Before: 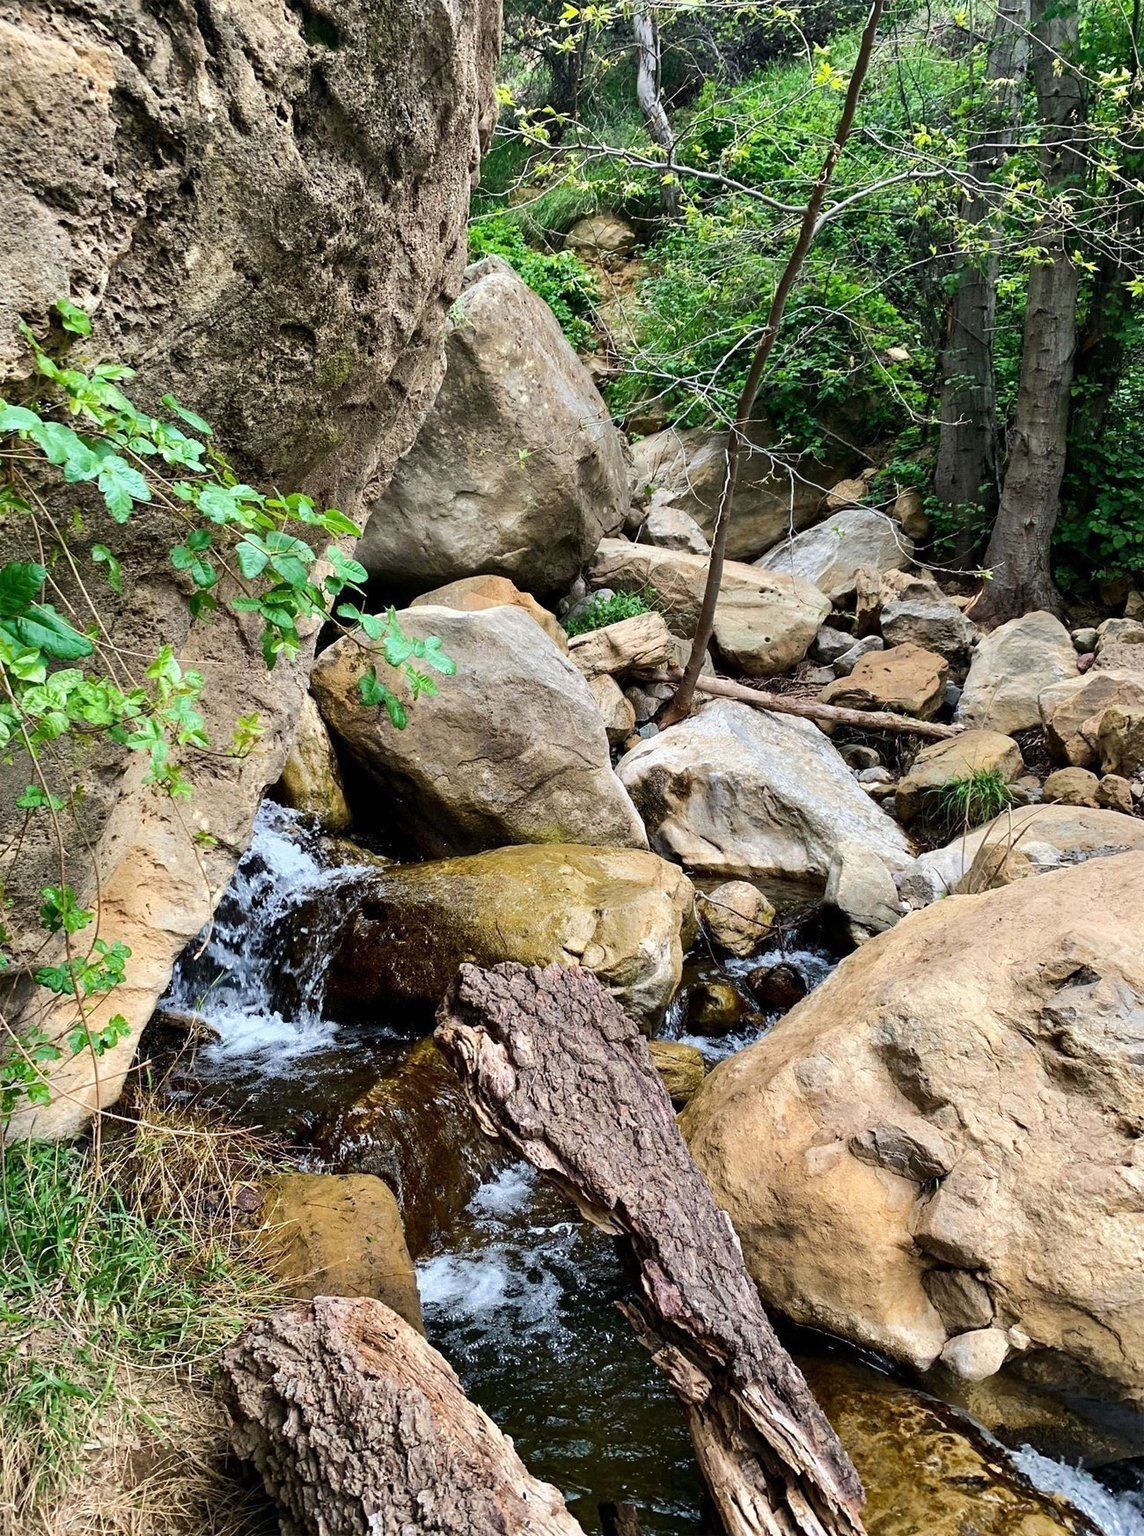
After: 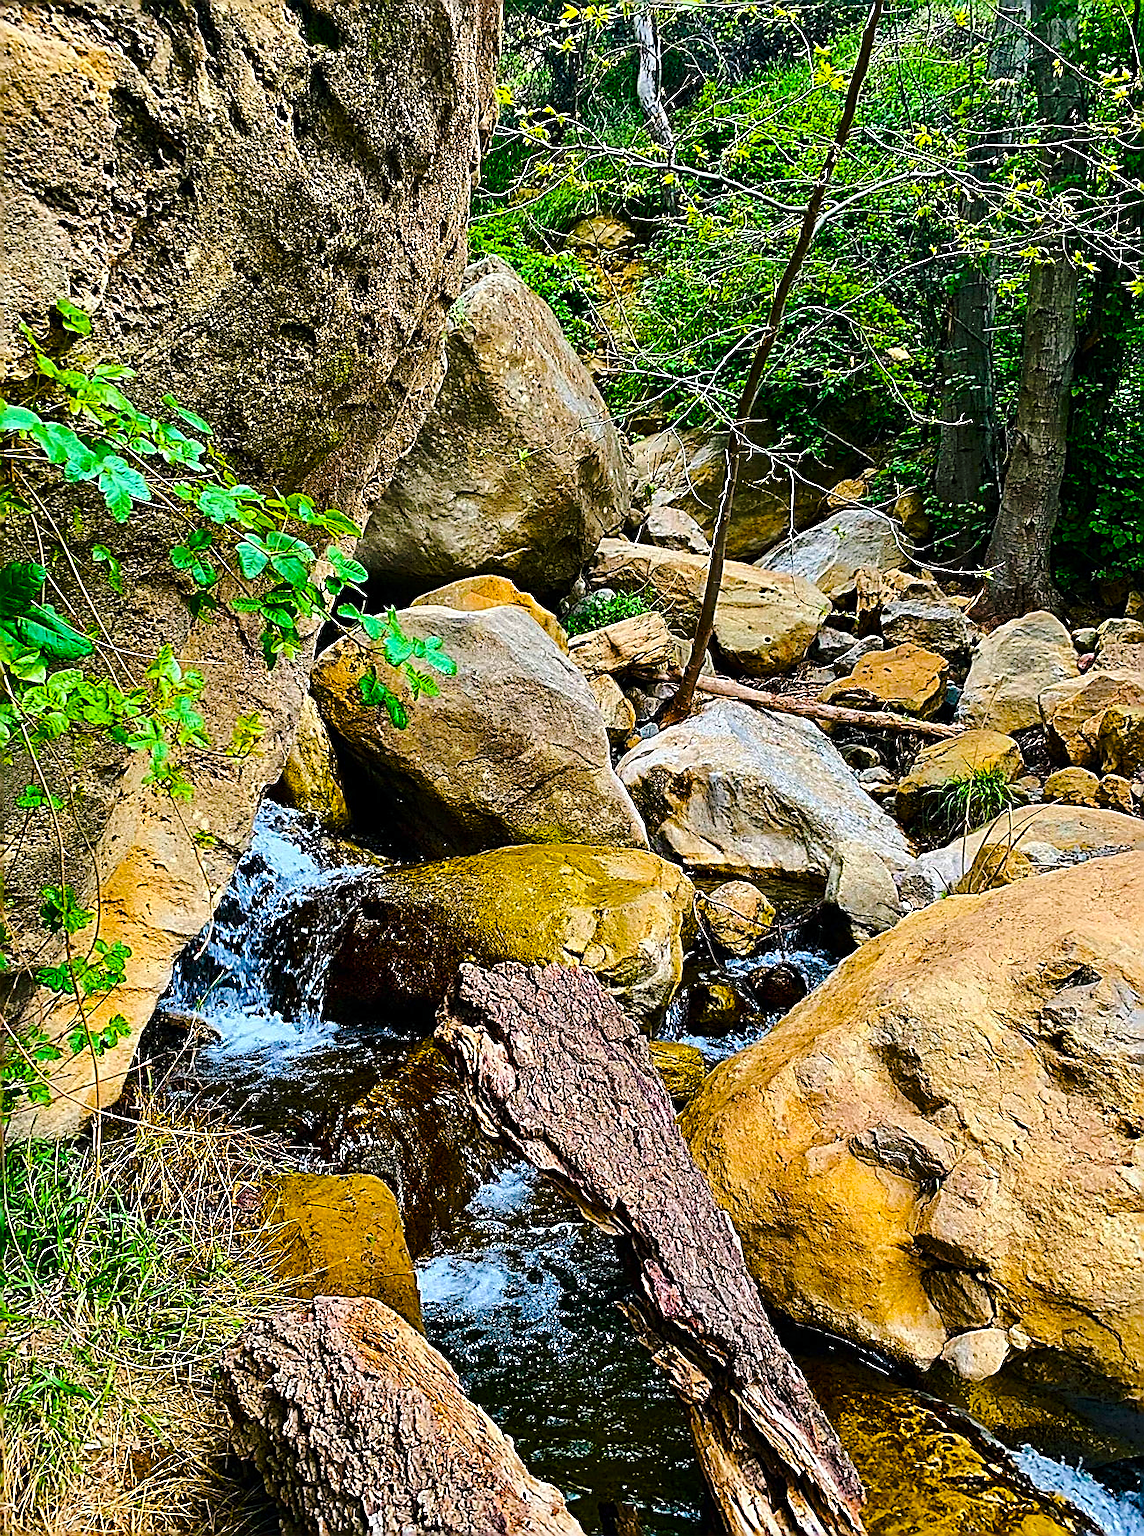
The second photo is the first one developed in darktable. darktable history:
sharpen: amount 1.987
base curve: curves: ch0 [(0, 0) (0.073, 0.04) (0.157, 0.139) (0.492, 0.492) (0.758, 0.758) (1, 1)], preserve colors none
color correction: highlights a* -0.188, highlights b* -0.138
color balance rgb: shadows lift › luminance -7.761%, shadows lift › chroma 2.429%, shadows lift › hue 167.47°, linear chroma grading › global chroma 42.317%, perceptual saturation grading › global saturation 36.347%, perceptual saturation grading › shadows 35.063%, hue shift -1.32°, perceptual brilliance grading › global brilliance -17.741%, perceptual brilliance grading › highlights 28.994%, contrast -21.467%
